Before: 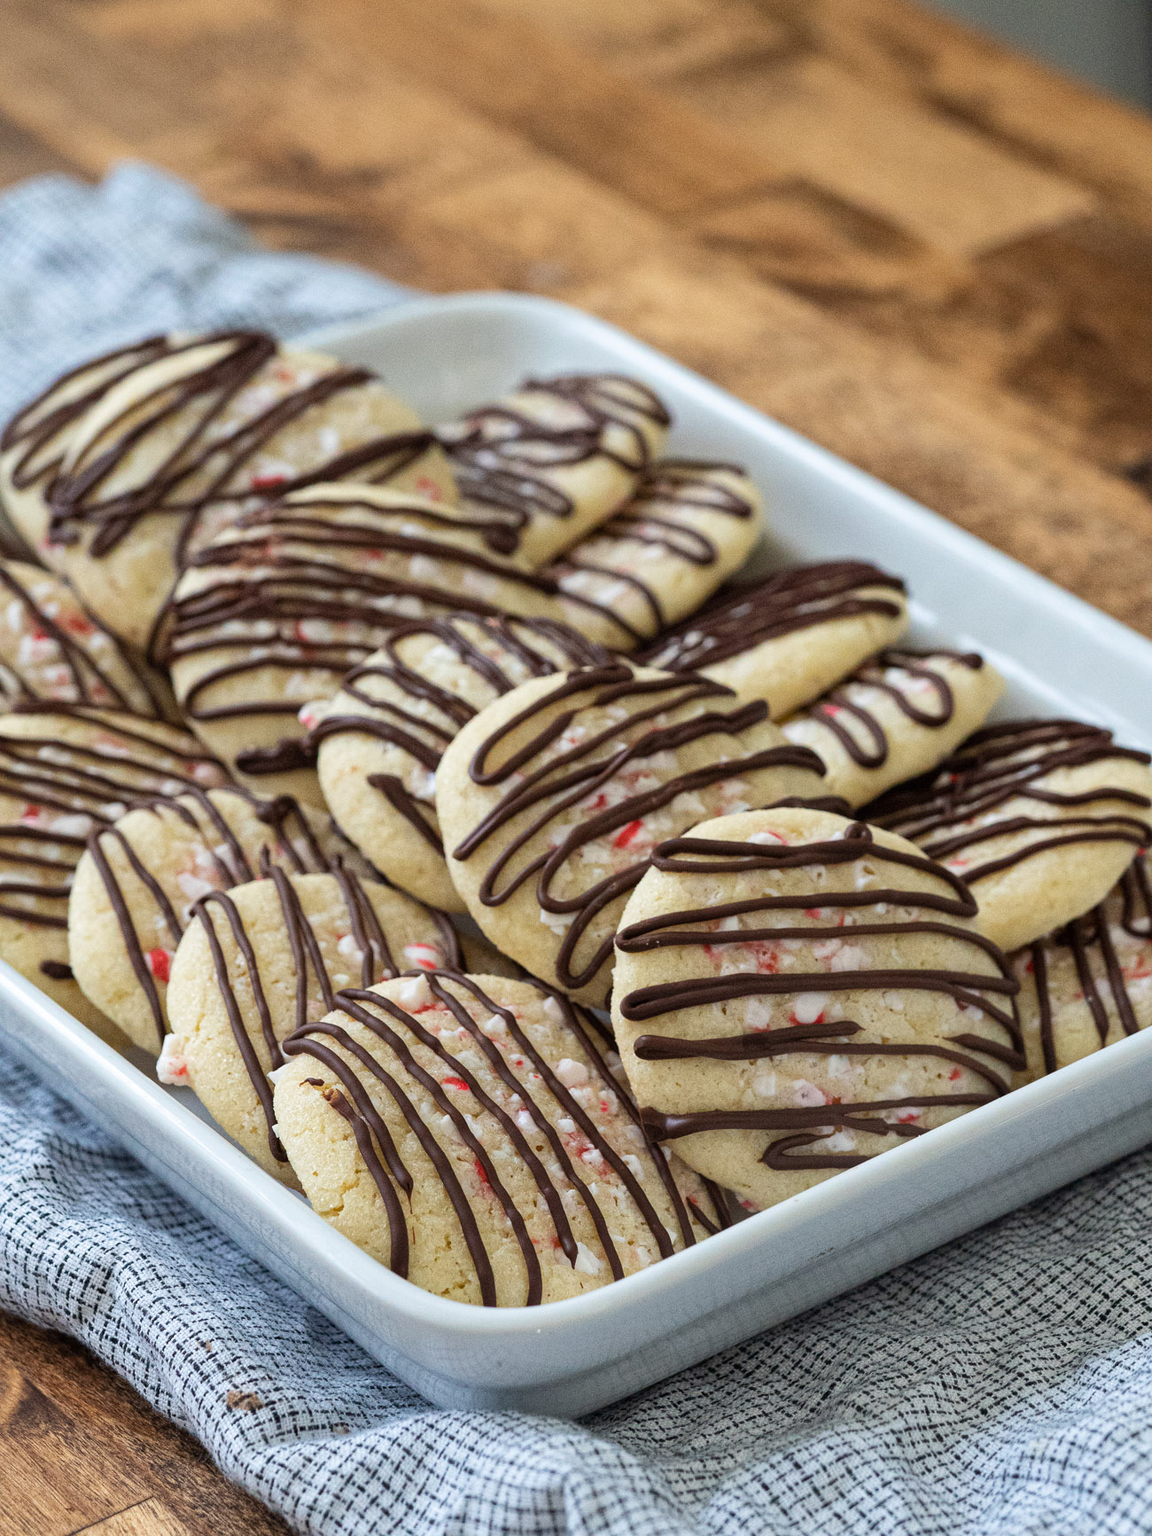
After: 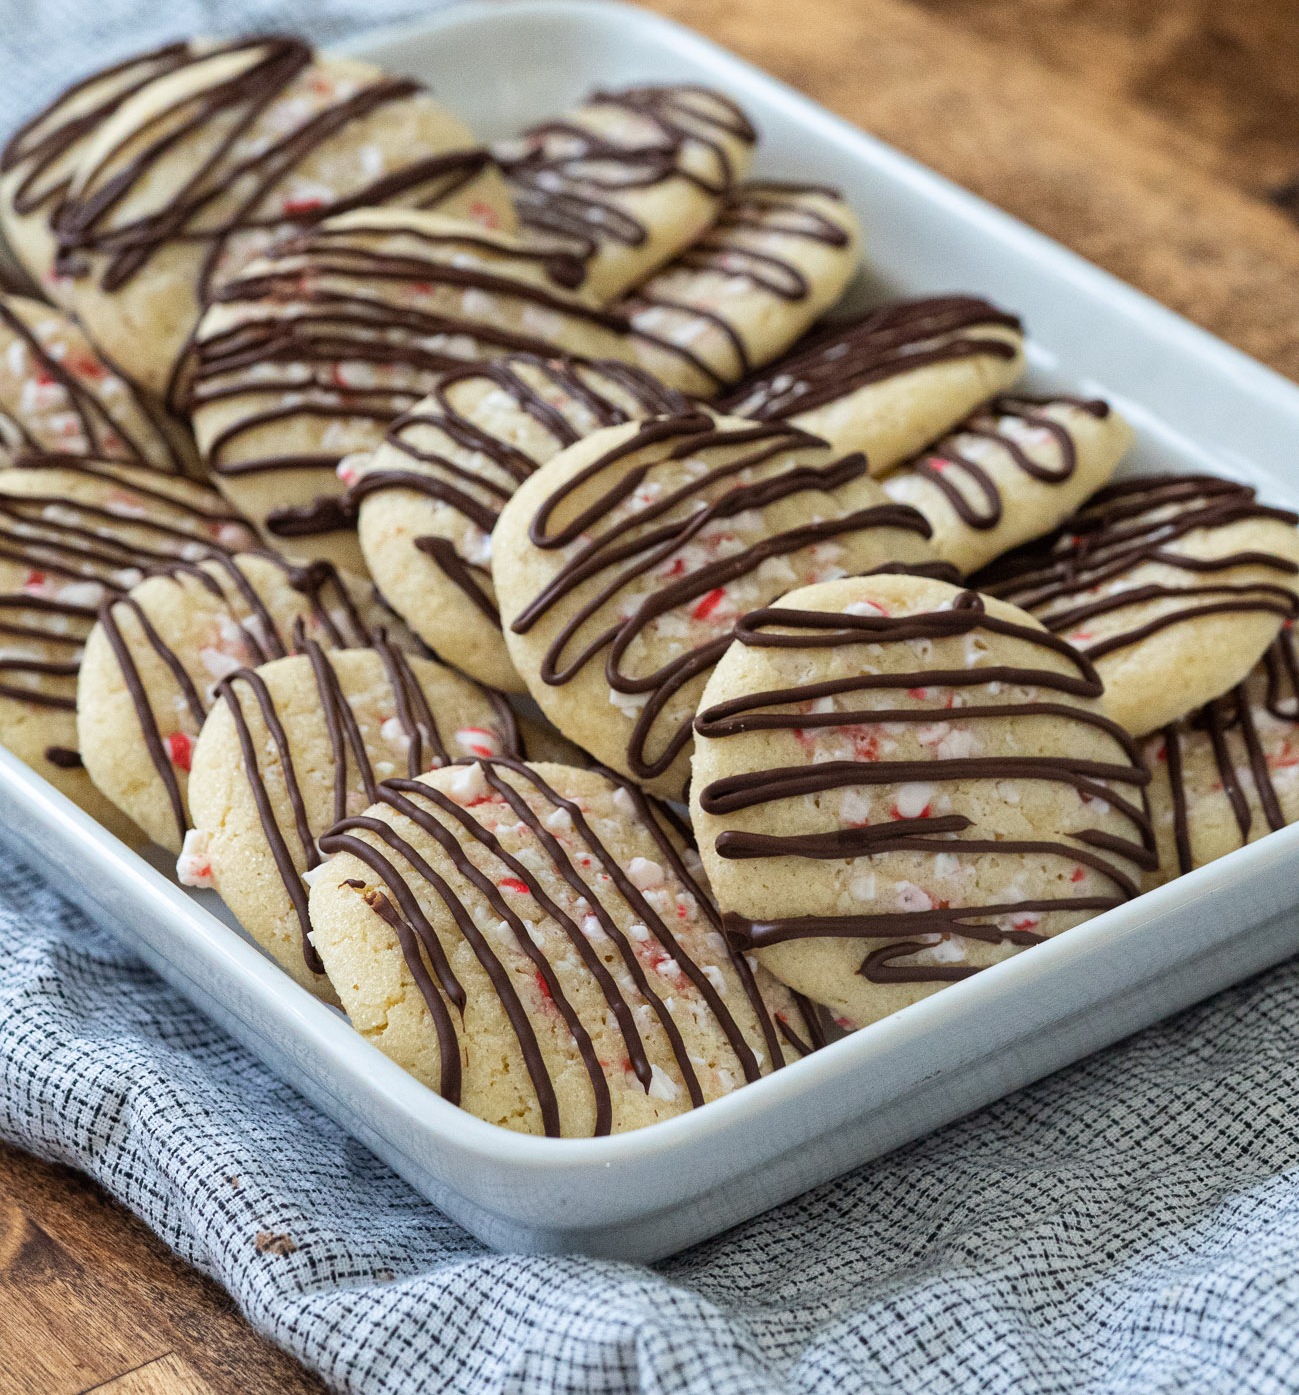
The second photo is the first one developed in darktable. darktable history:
crop and rotate: top 19.461%
